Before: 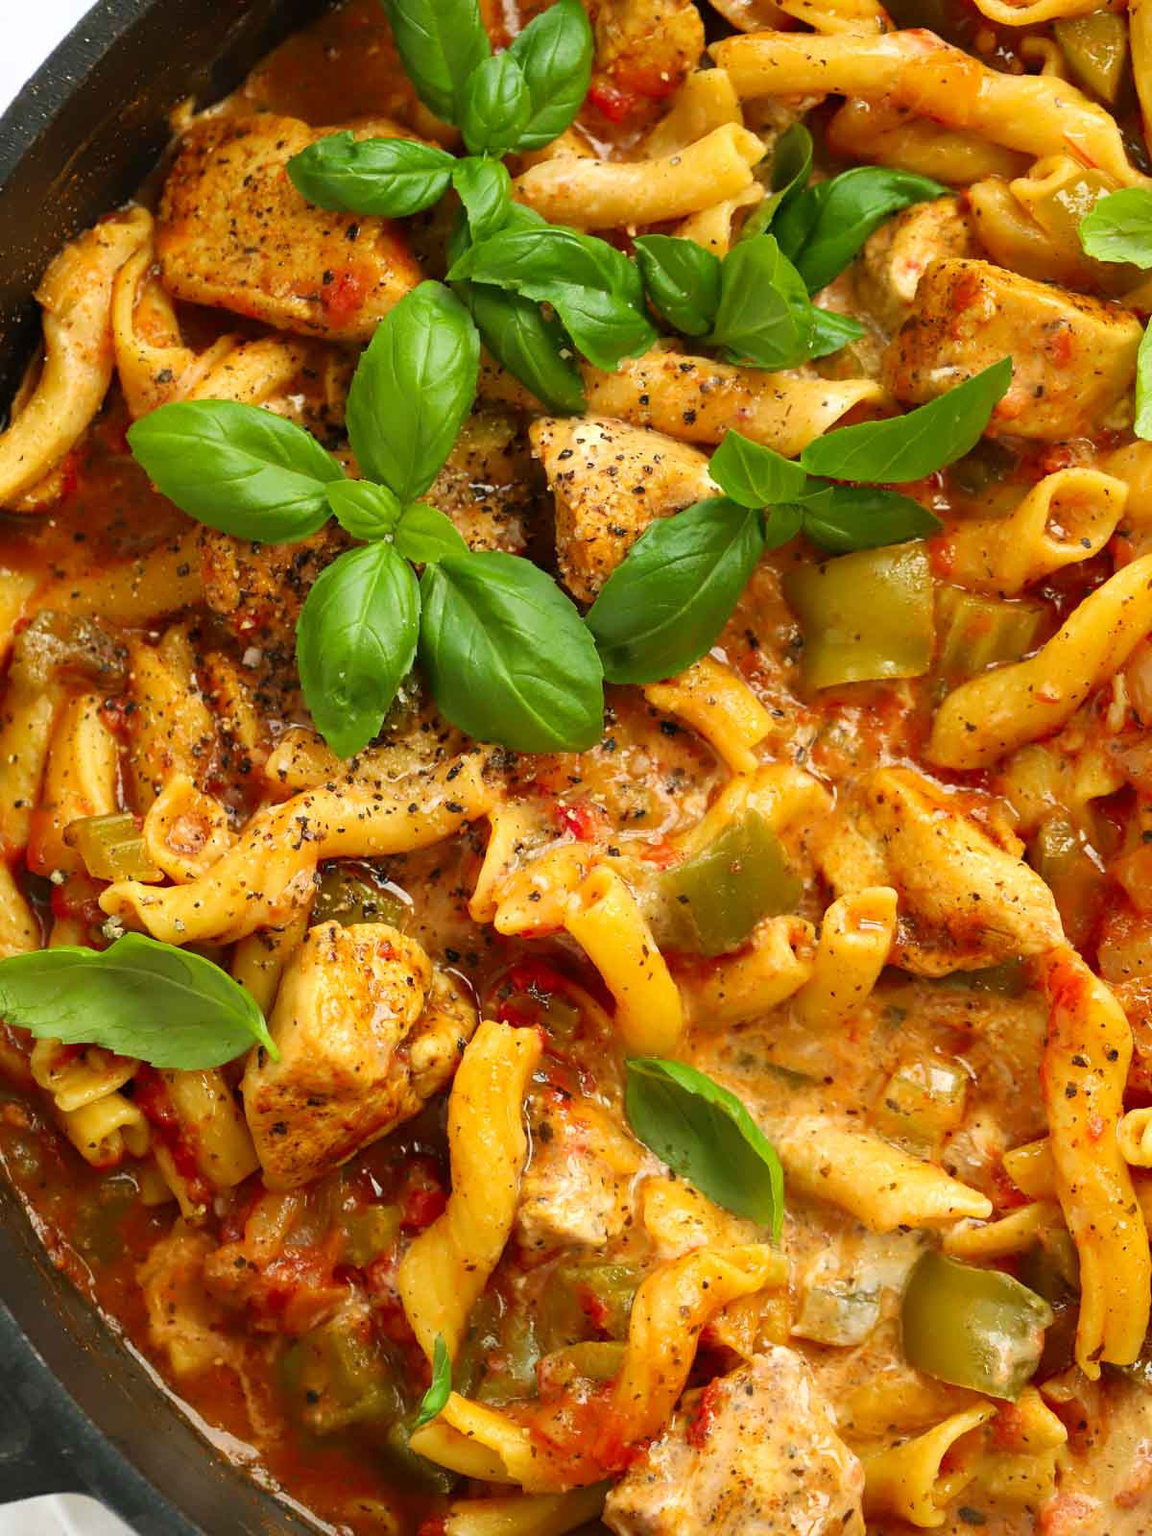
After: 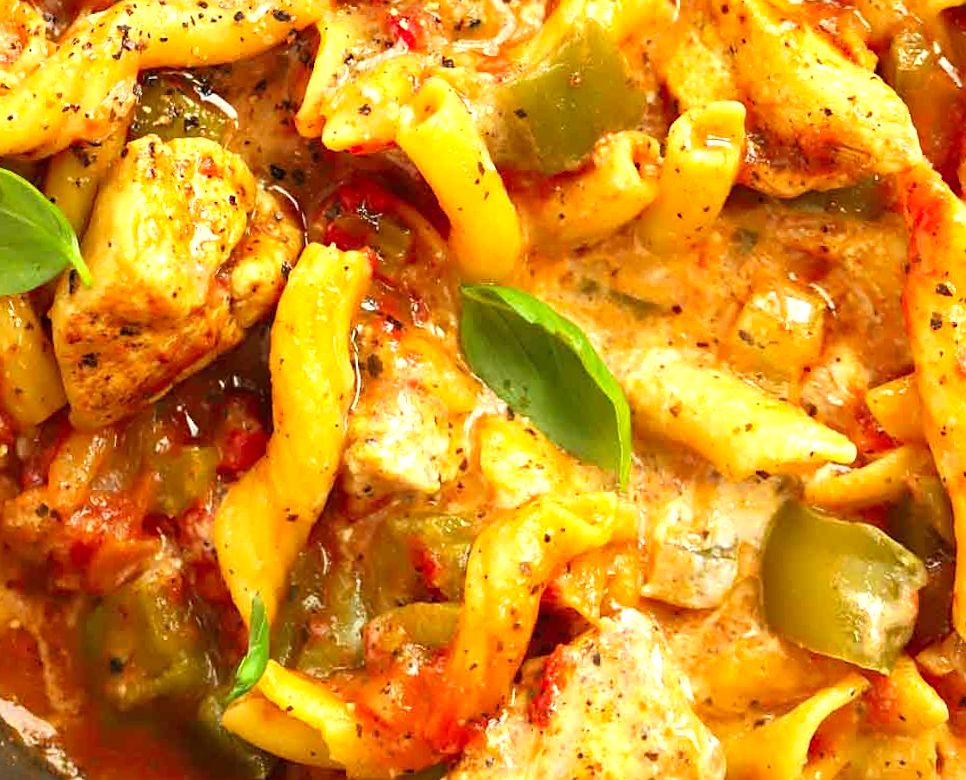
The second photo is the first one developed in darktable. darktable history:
crop and rotate: left 13.306%, top 48.129%, bottom 2.928%
rotate and perspective: rotation 0.215°, lens shift (vertical) -0.139, crop left 0.069, crop right 0.939, crop top 0.002, crop bottom 0.996
sharpen: amount 0.2
haze removal: compatibility mode true, adaptive false
color calibration: x 0.342, y 0.355, temperature 5146 K
exposure: black level correction 0, exposure 0.7 EV, compensate exposure bias true, compensate highlight preservation false
